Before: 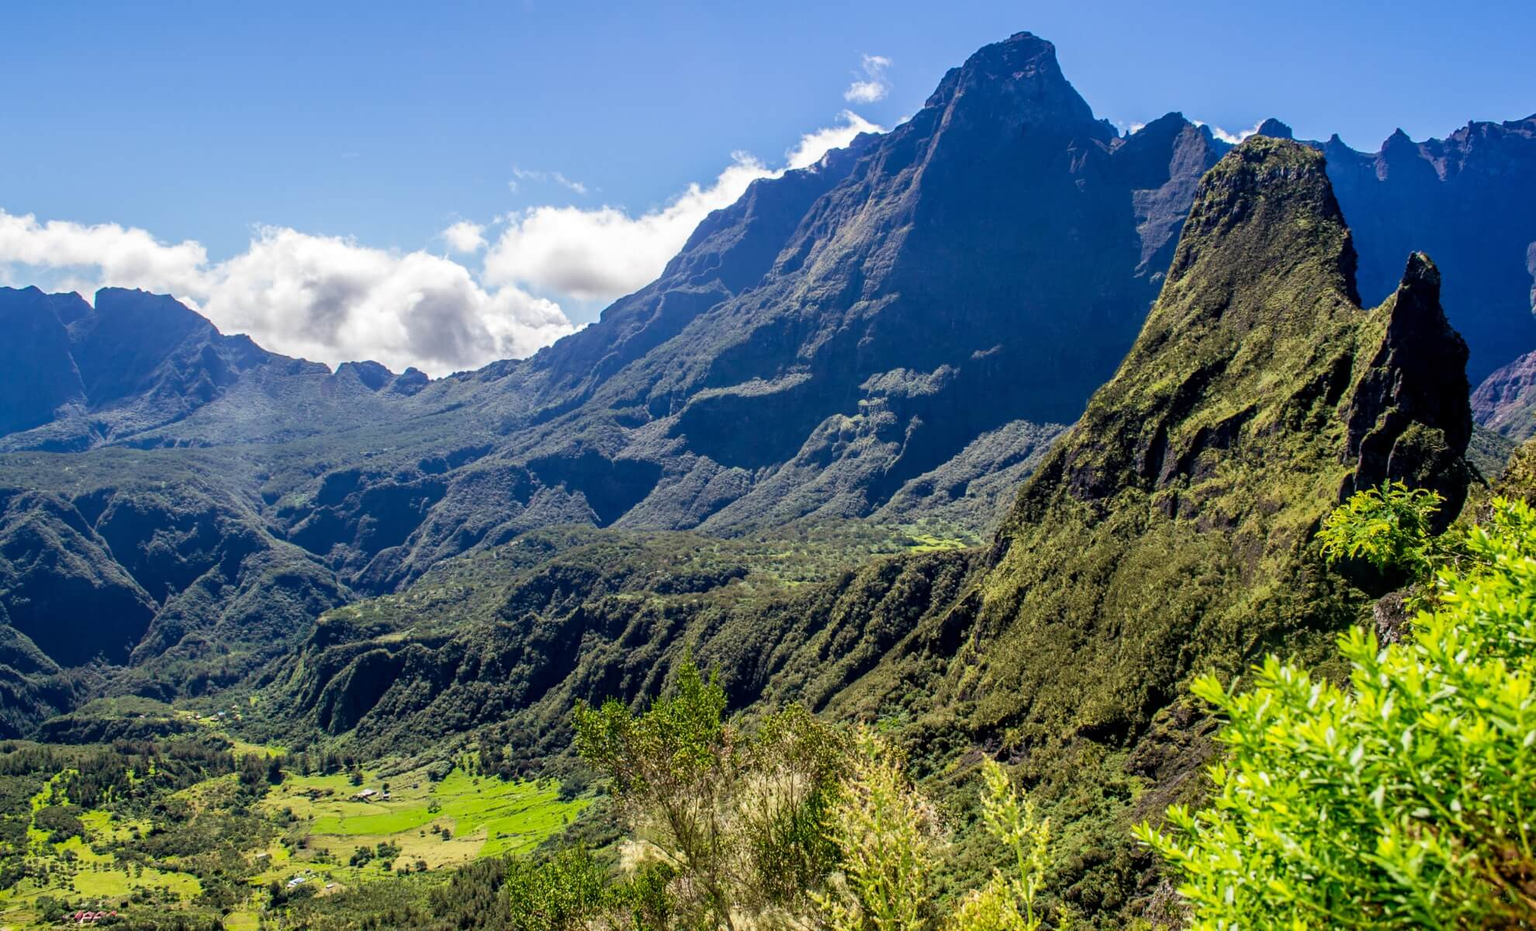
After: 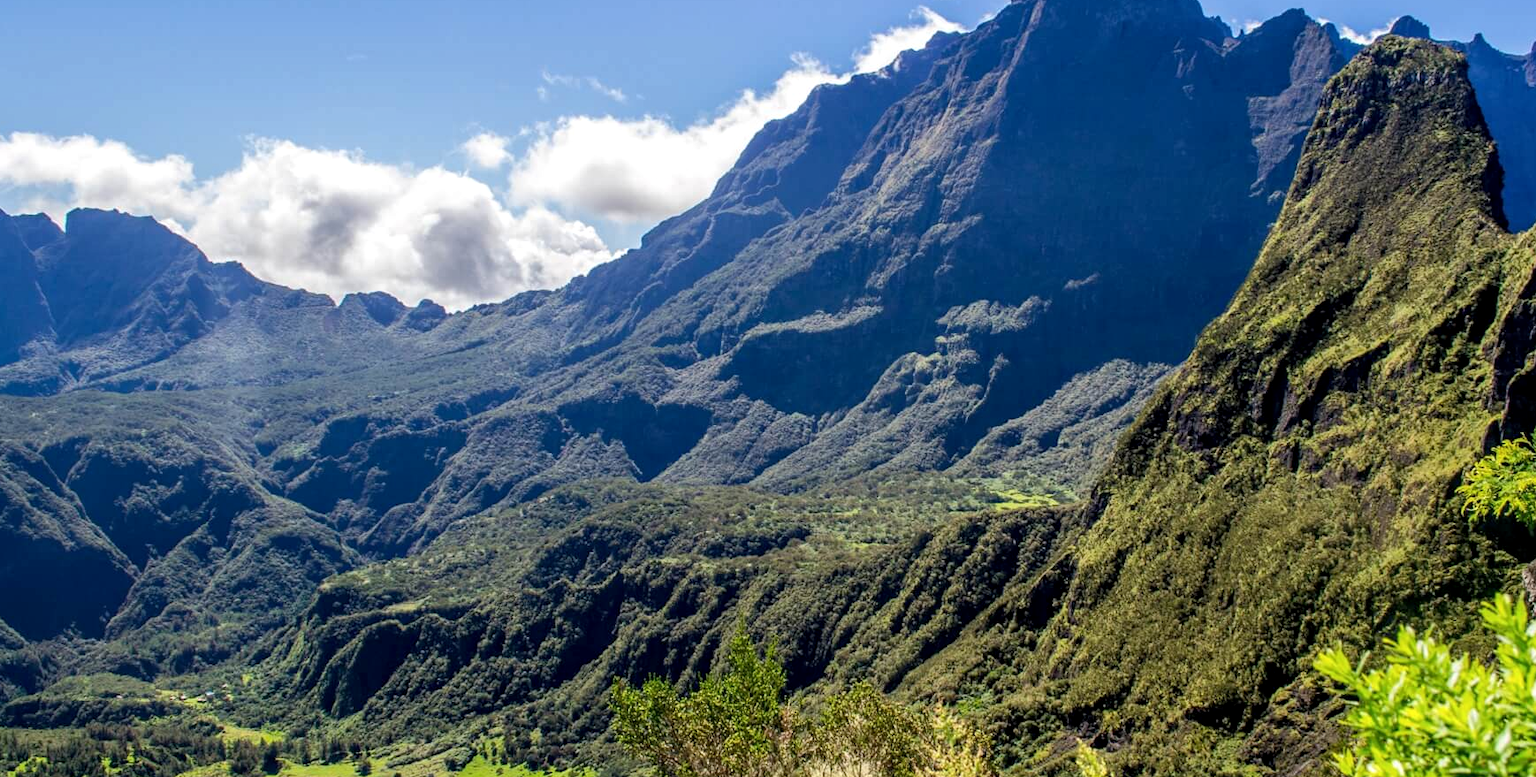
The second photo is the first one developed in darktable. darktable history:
local contrast: highlights 104%, shadows 102%, detail 119%, midtone range 0.2
crop and rotate: left 2.435%, top 11.266%, right 9.762%, bottom 15.383%
tone equalizer: edges refinement/feathering 500, mask exposure compensation -1.57 EV, preserve details no
